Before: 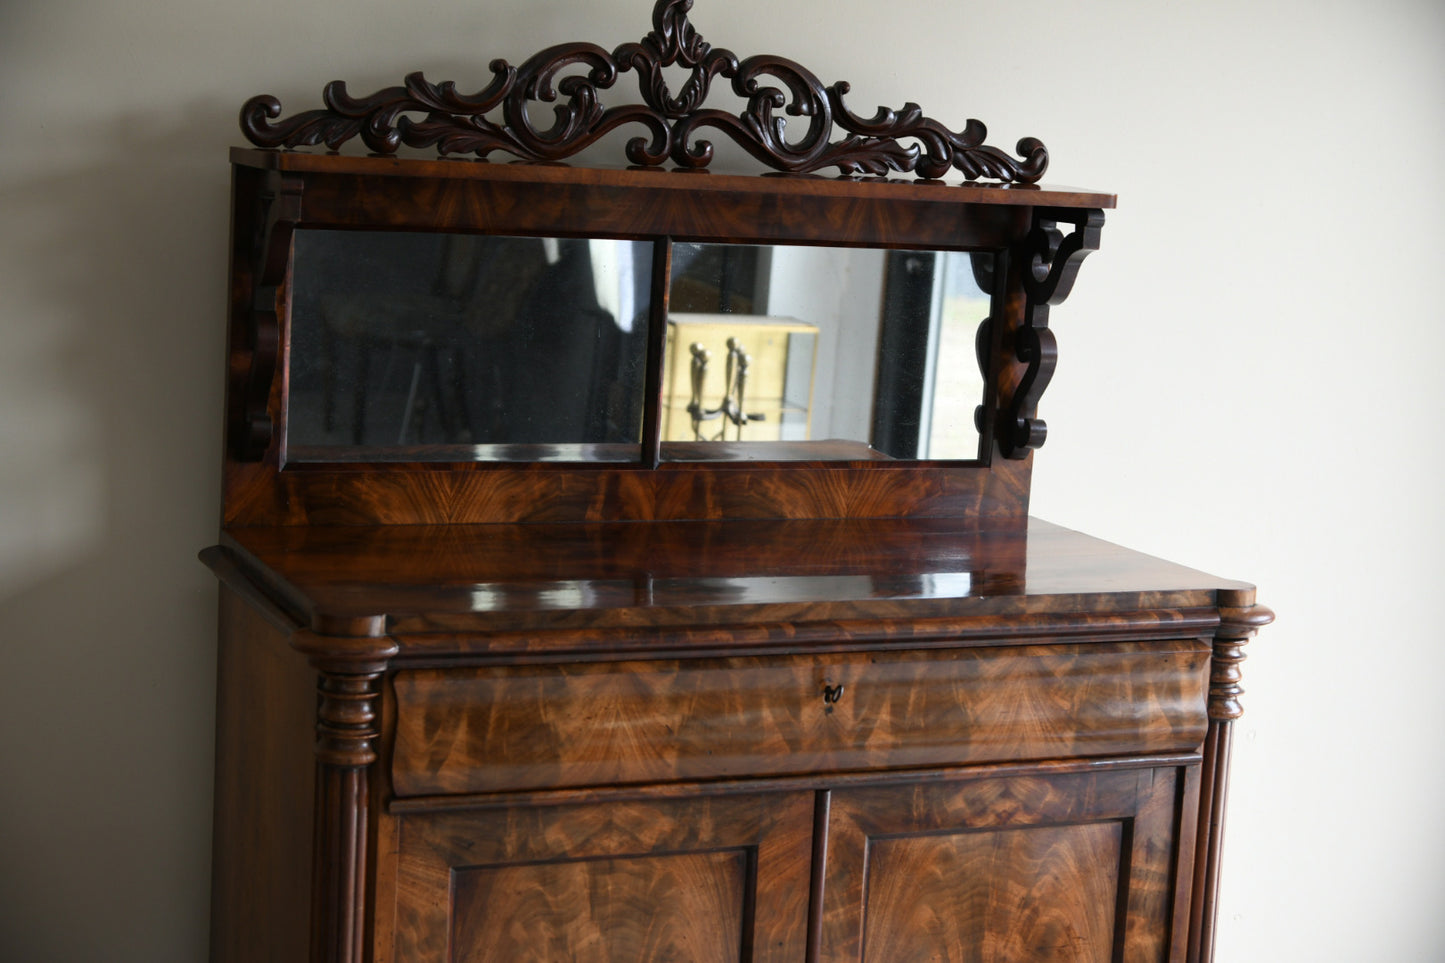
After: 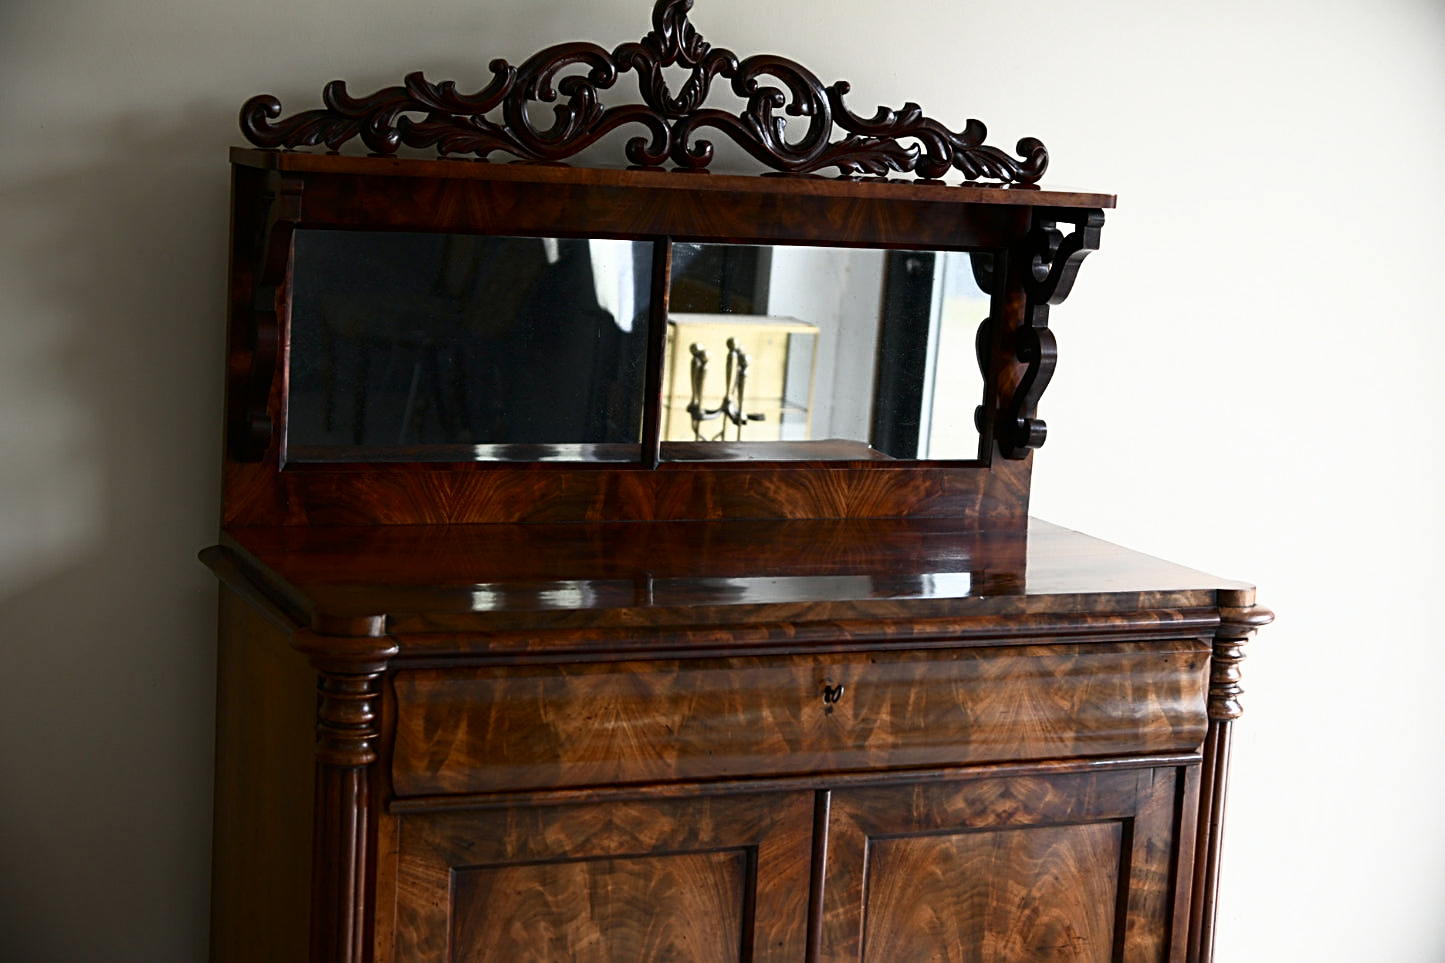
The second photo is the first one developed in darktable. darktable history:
sharpen: radius 2.532, amount 0.624
shadows and highlights: shadows -61.41, white point adjustment -5.11, highlights 61.1
